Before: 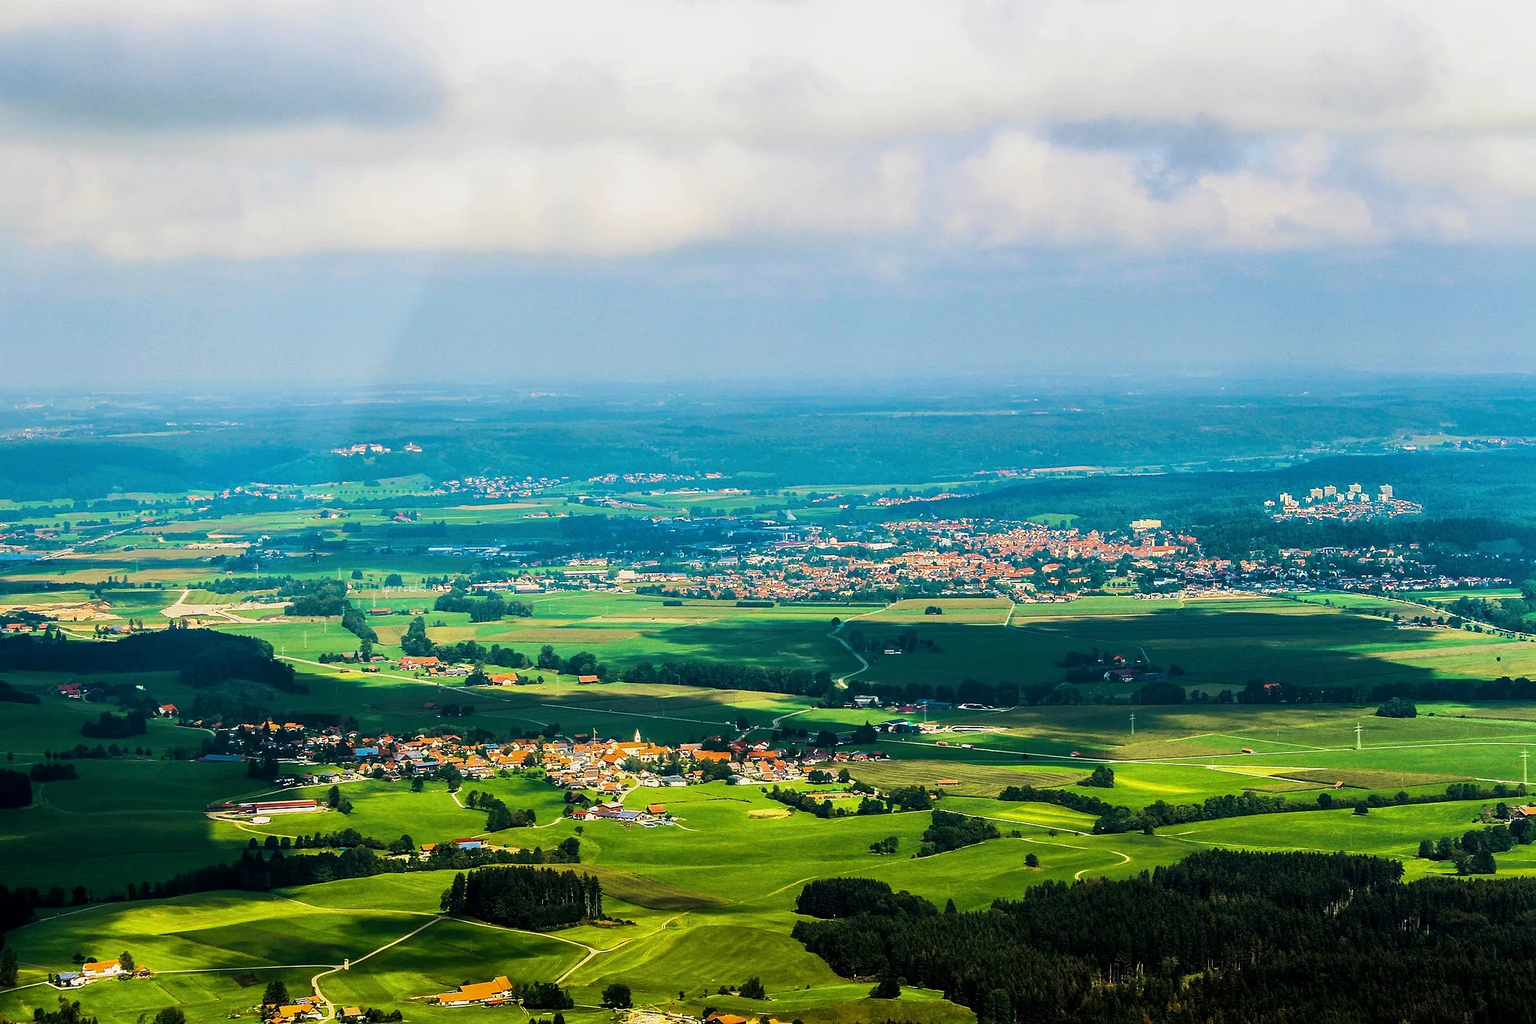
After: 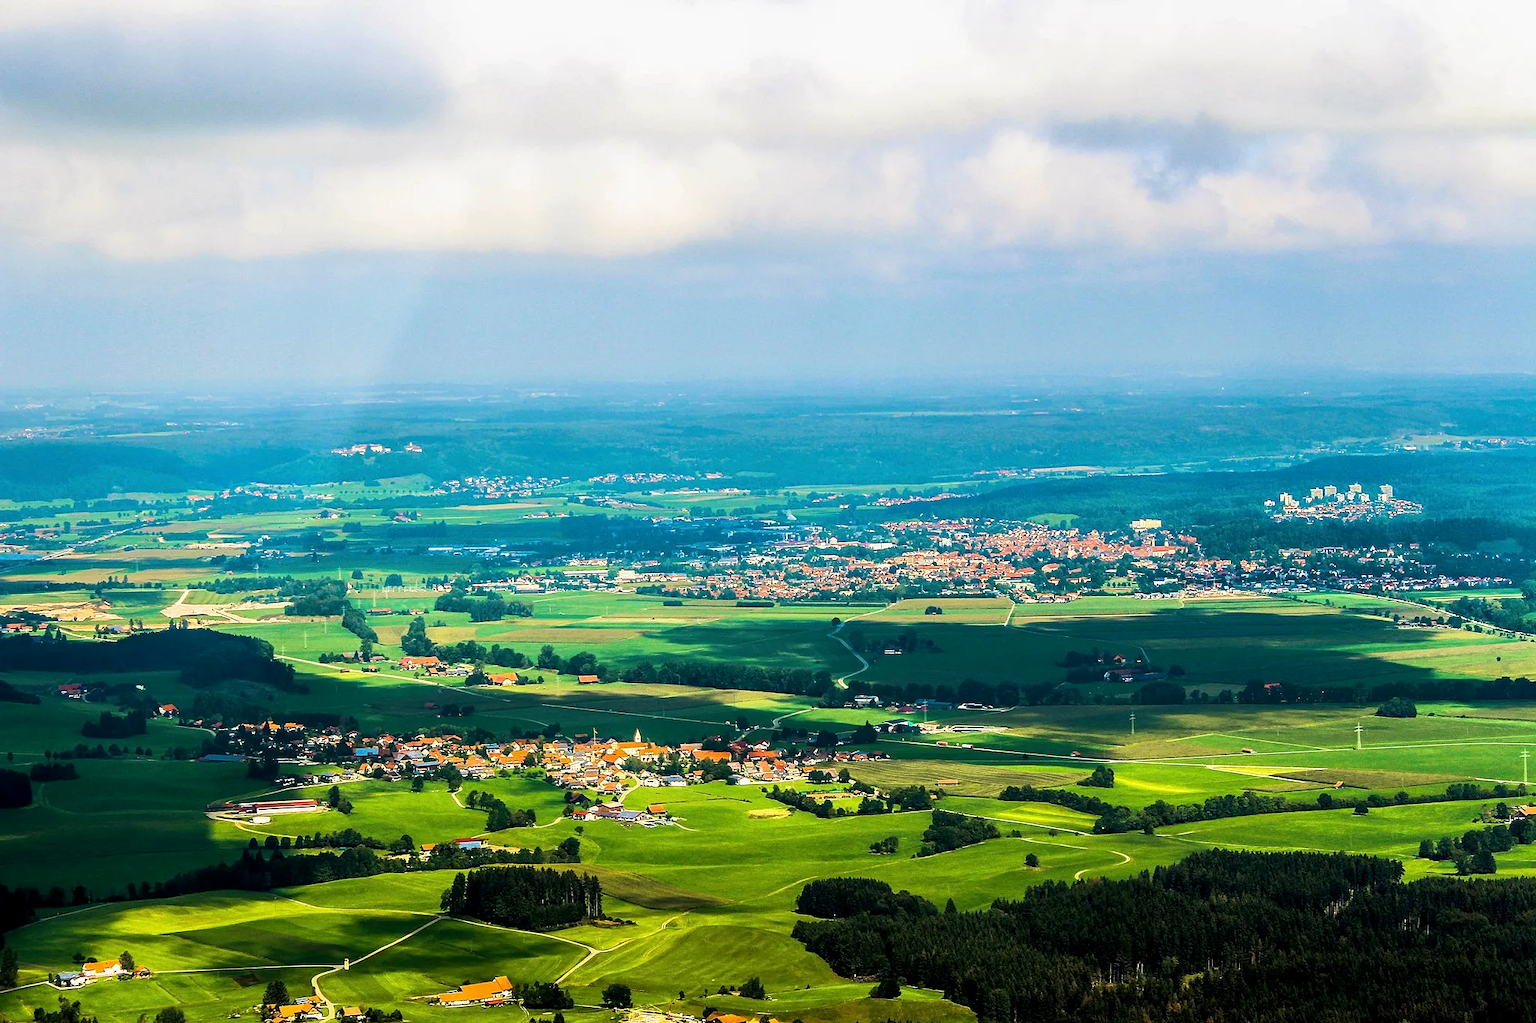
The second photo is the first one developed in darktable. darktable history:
exposure: black level correction 0.001, exposure 0.194 EV, compensate highlight preservation false
